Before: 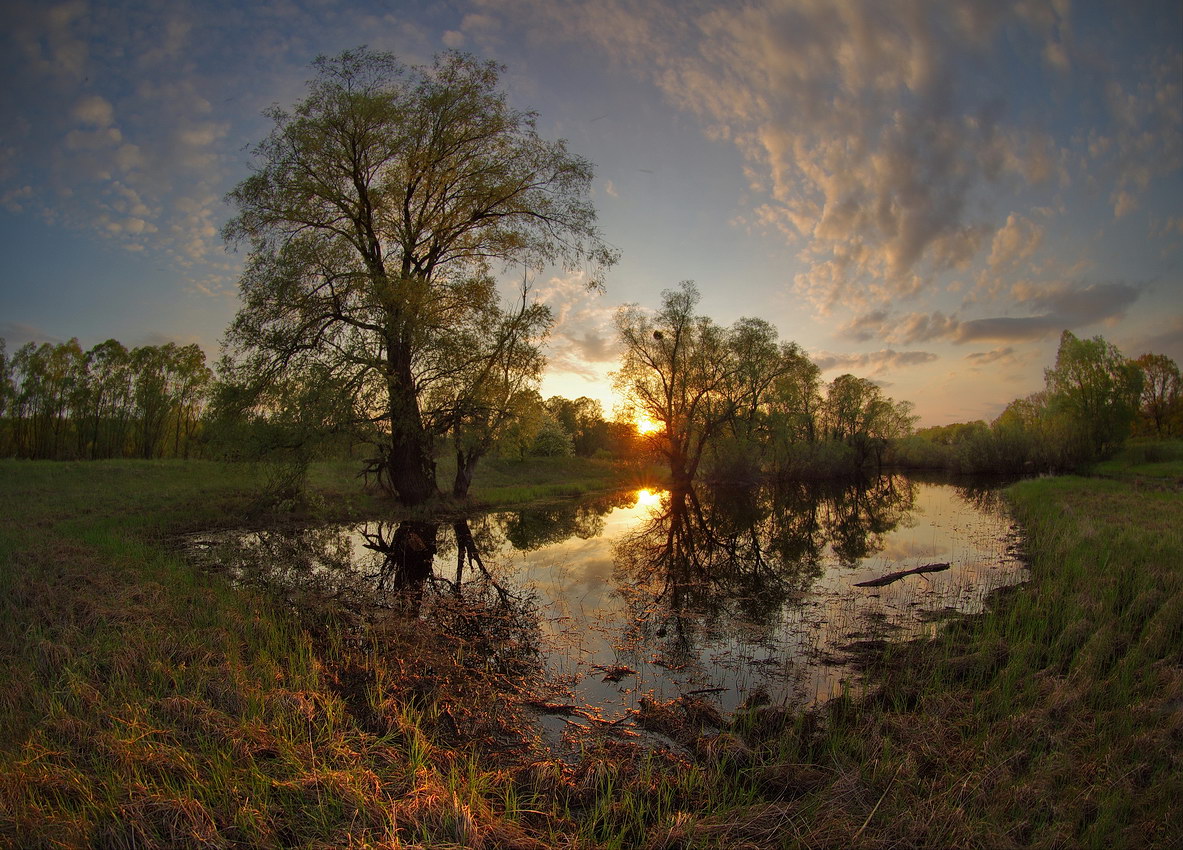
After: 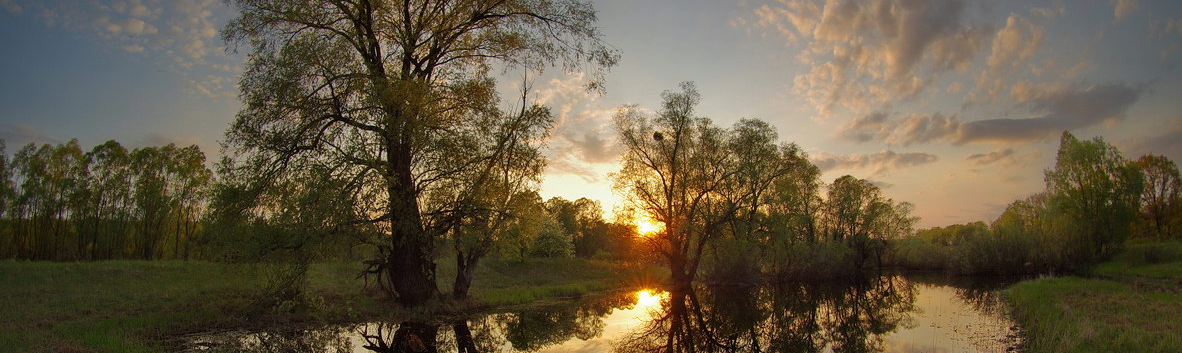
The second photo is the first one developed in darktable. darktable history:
crop and rotate: top 23.509%, bottom 34.852%
